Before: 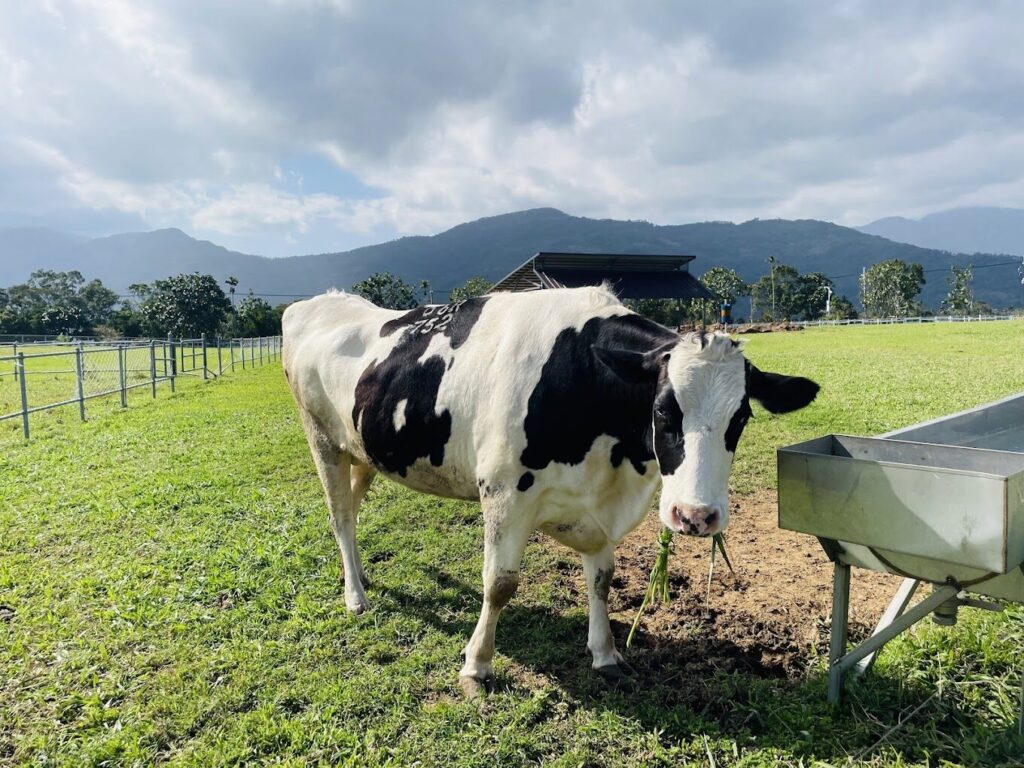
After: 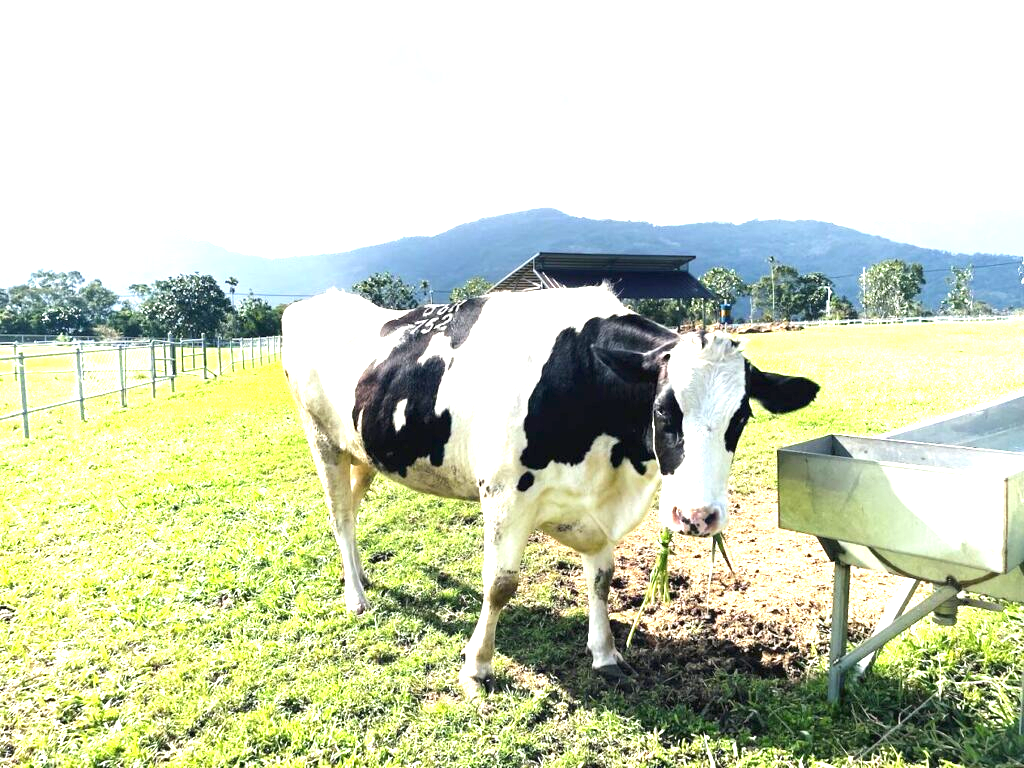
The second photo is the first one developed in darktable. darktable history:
exposure: black level correction 0, exposure 1.75 EV, compensate exposure bias true, compensate highlight preservation false
white balance: emerald 1
